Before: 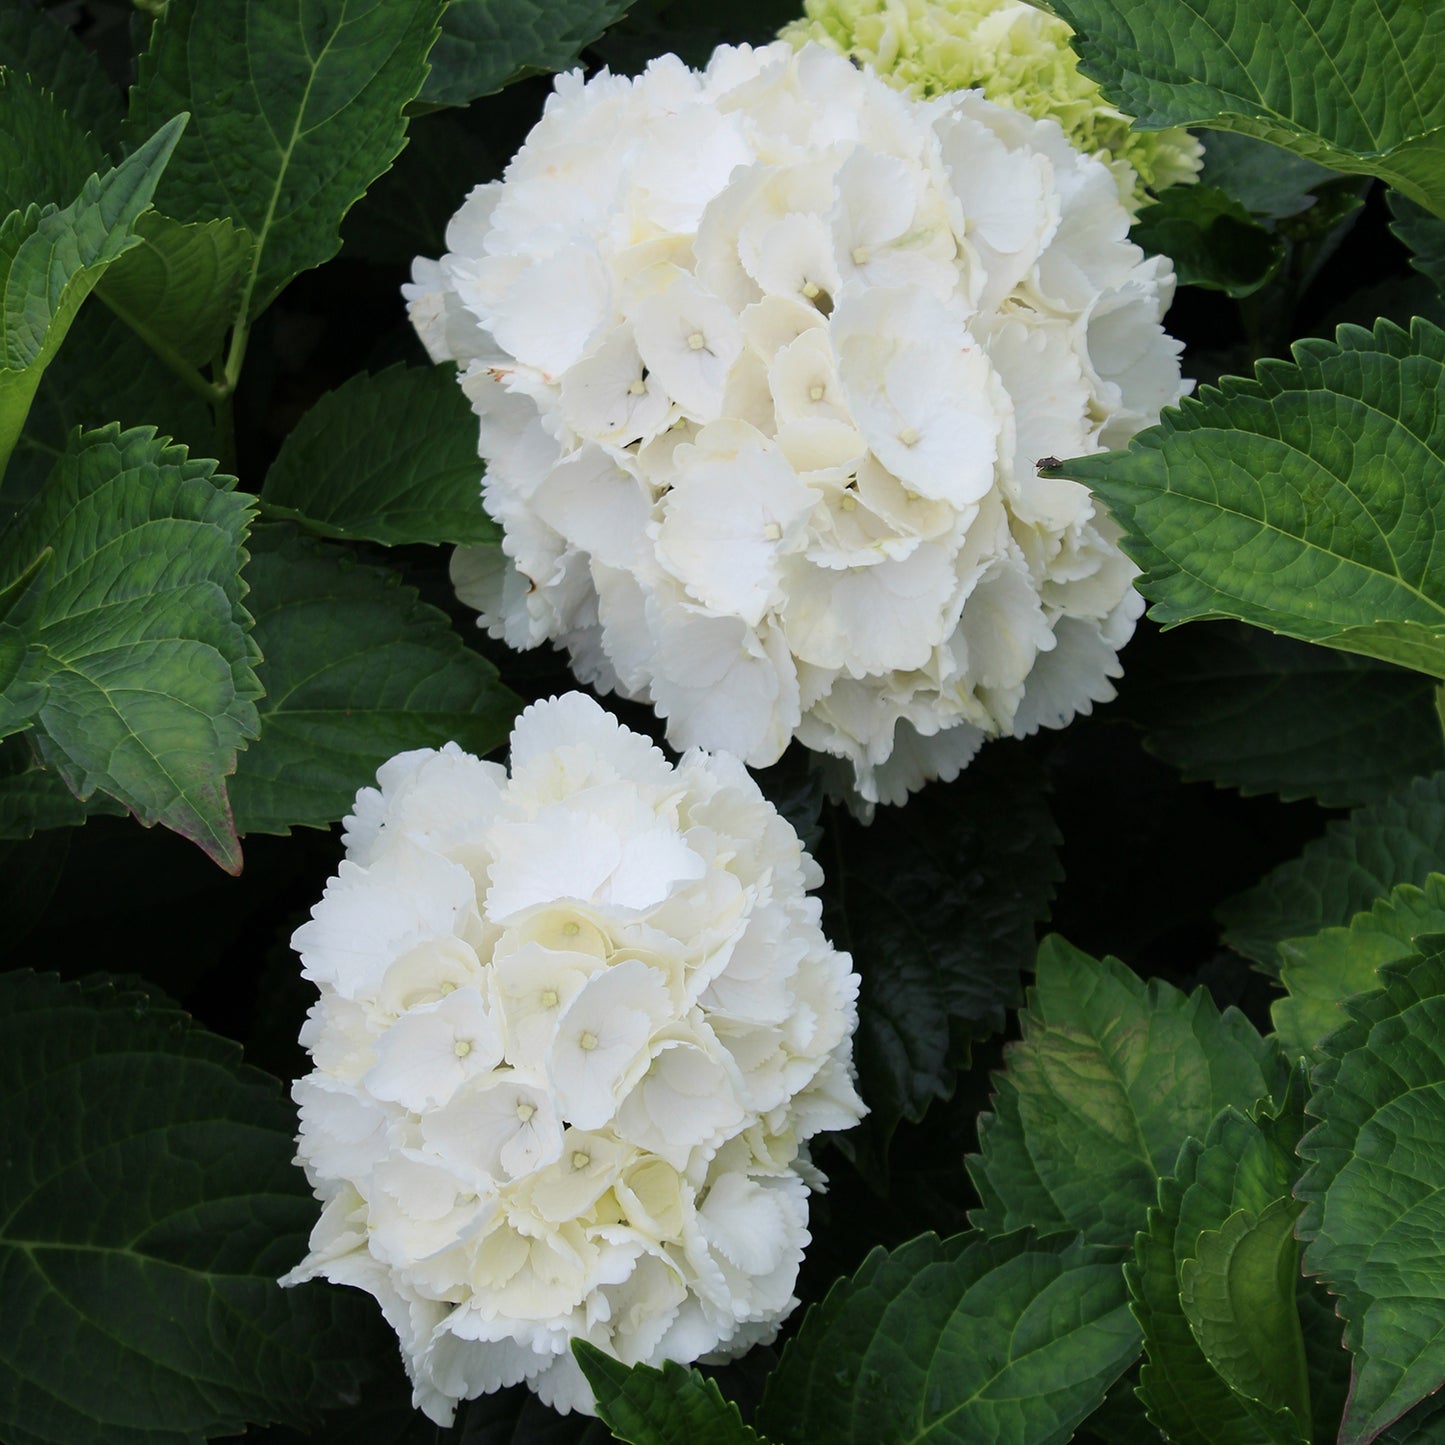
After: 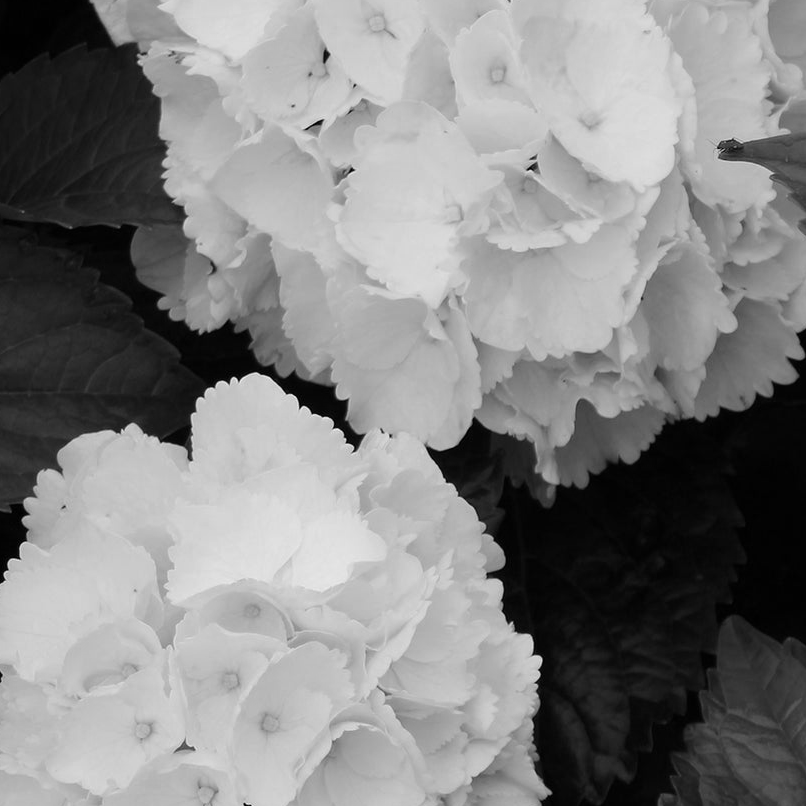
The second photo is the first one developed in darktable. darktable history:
crop and rotate: left 22.13%, top 22.054%, right 22.026%, bottom 22.102%
color calibration: output gray [0.246, 0.254, 0.501, 0], gray › normalize channels true, illuminant same as pipeline (D50), adaptation XYZ, x 0.346, y 0.359, gamut compression 0
